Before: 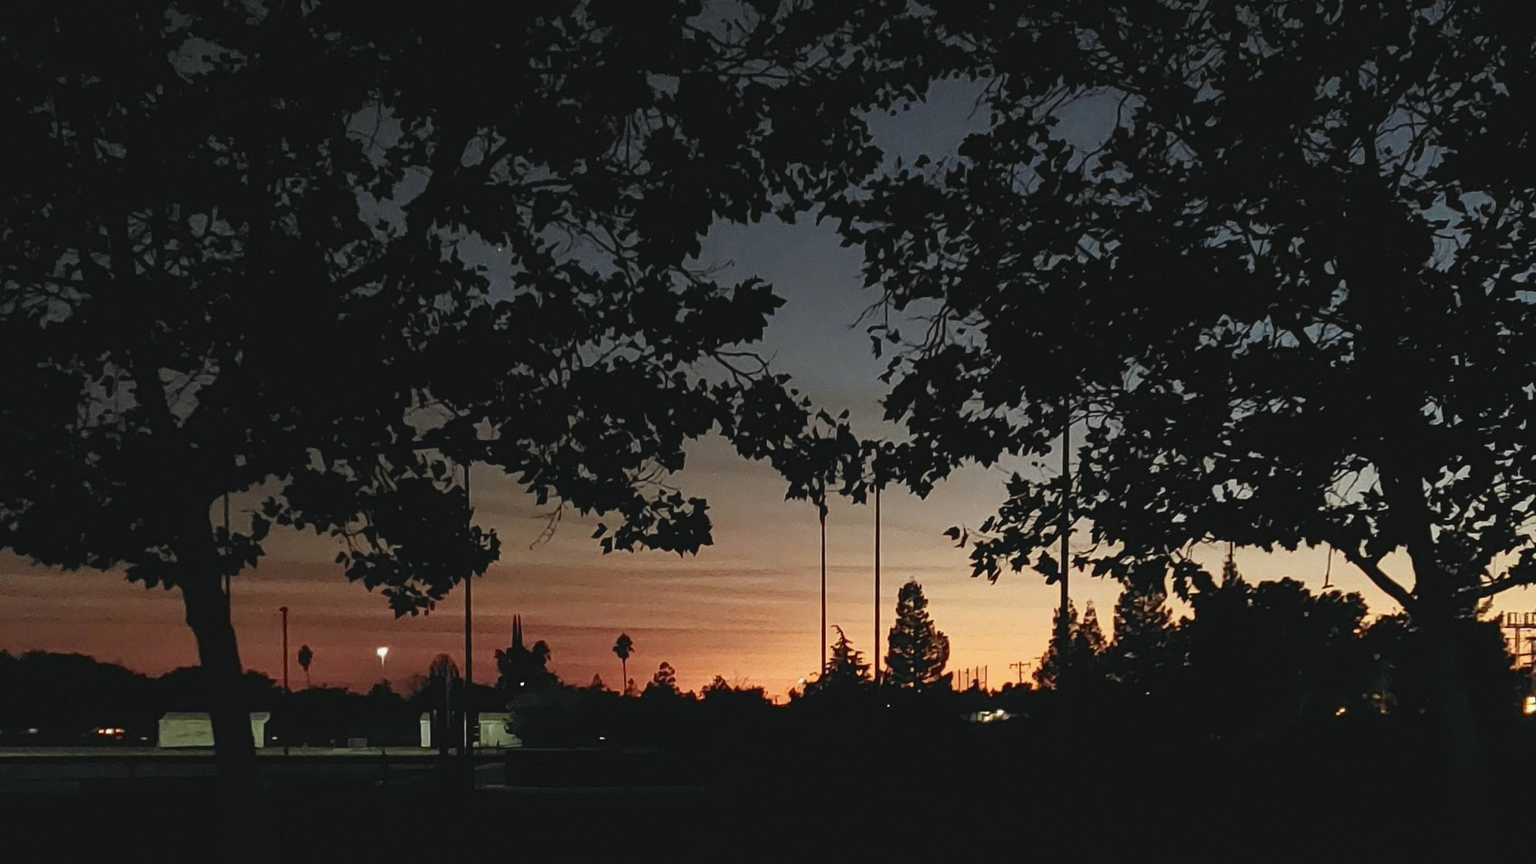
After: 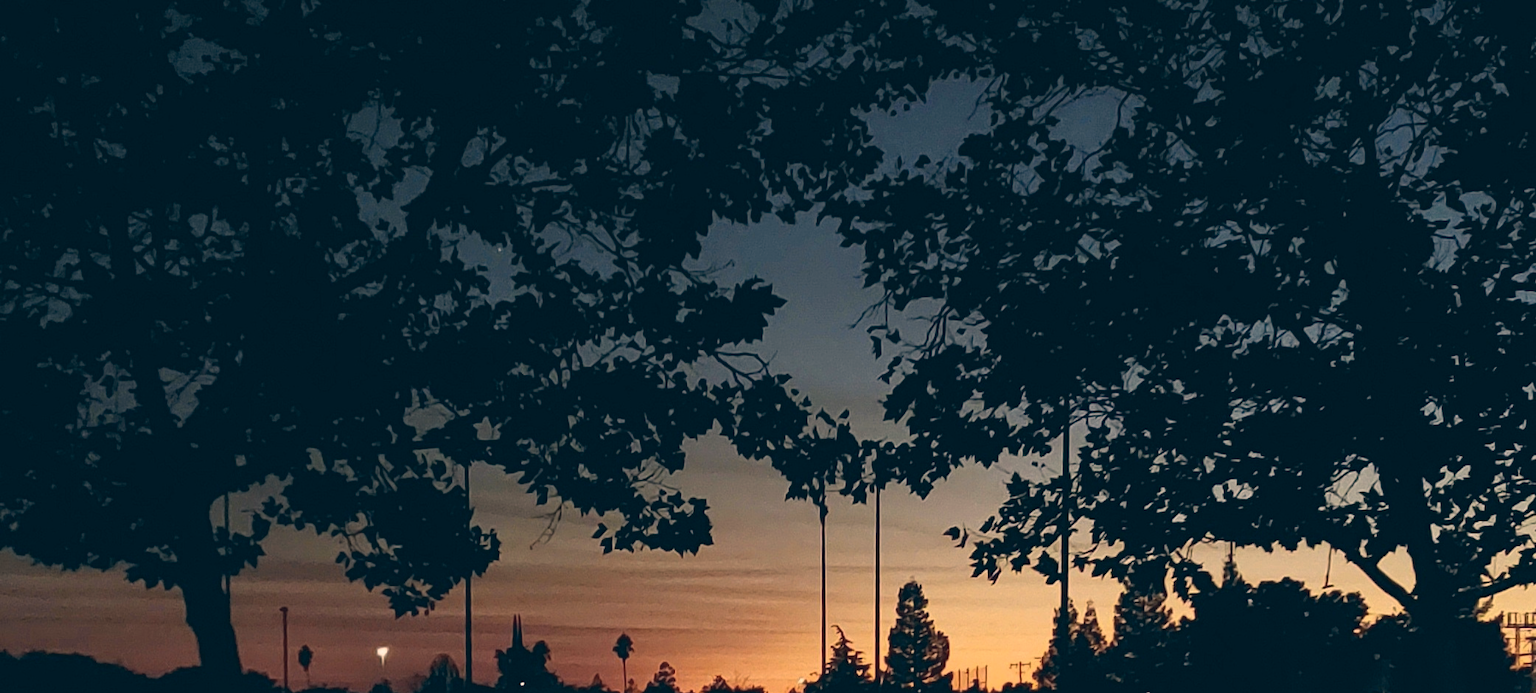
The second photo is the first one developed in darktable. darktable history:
color correction: highlights a* 10.28, highlights b* 13.88, shadows a* -9.71, shadows b* -14.8
tone equalizer: smoothing diameter 24.78%, edges refinement/feathering 8.7, preserve details guided filter
crop: bottom 19.679%
